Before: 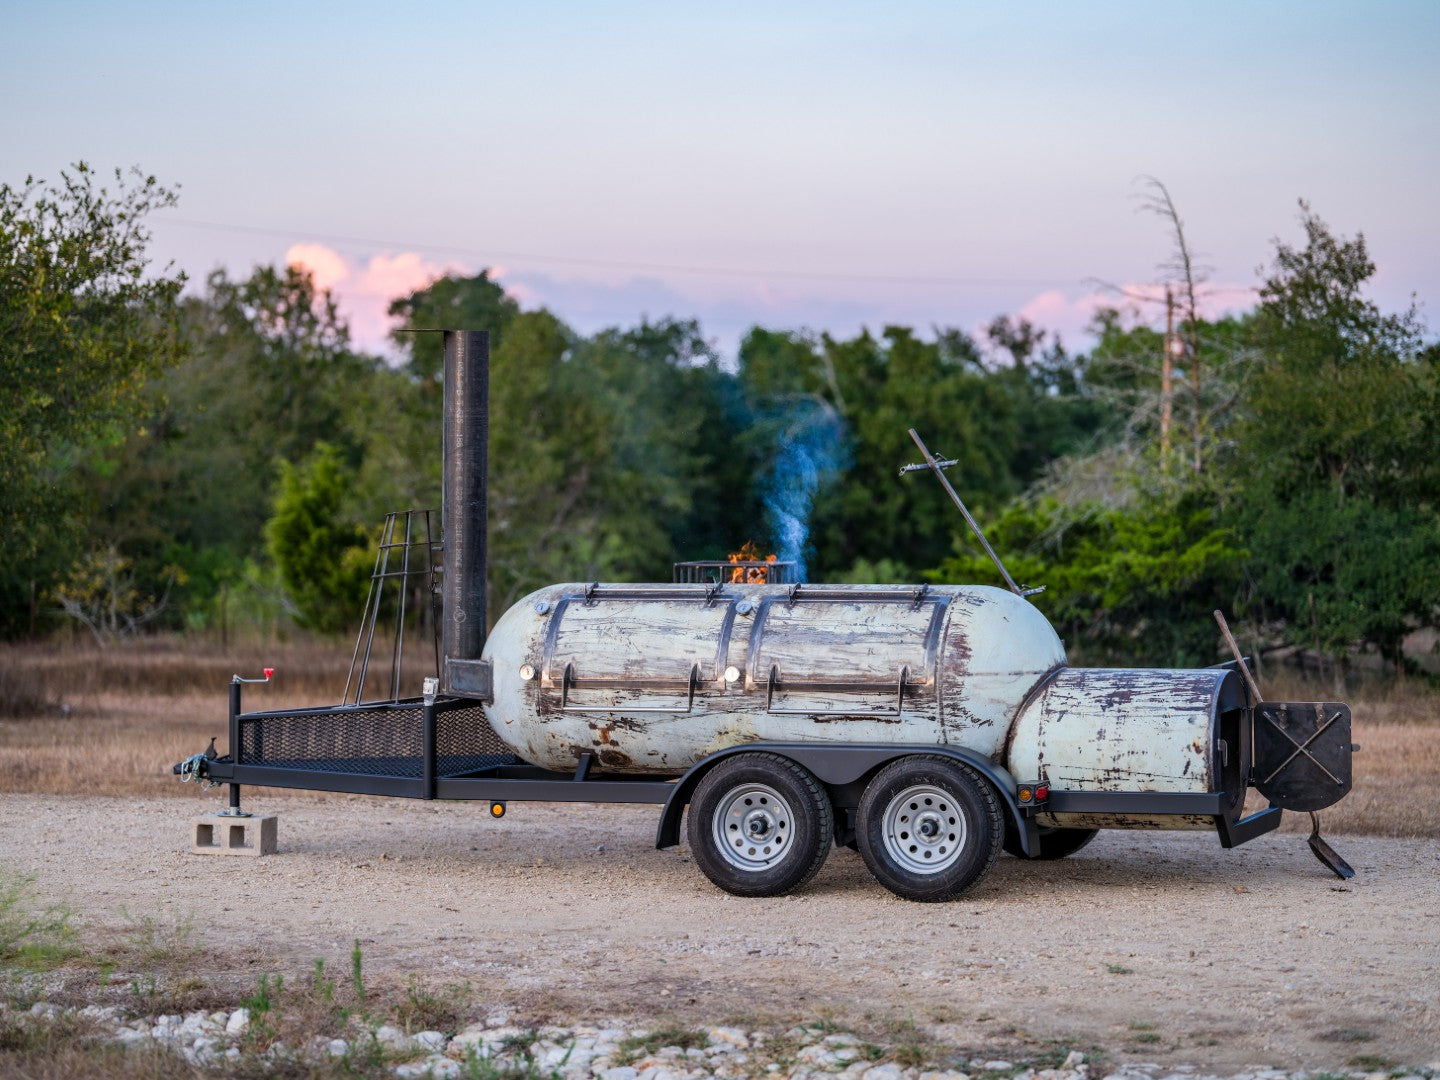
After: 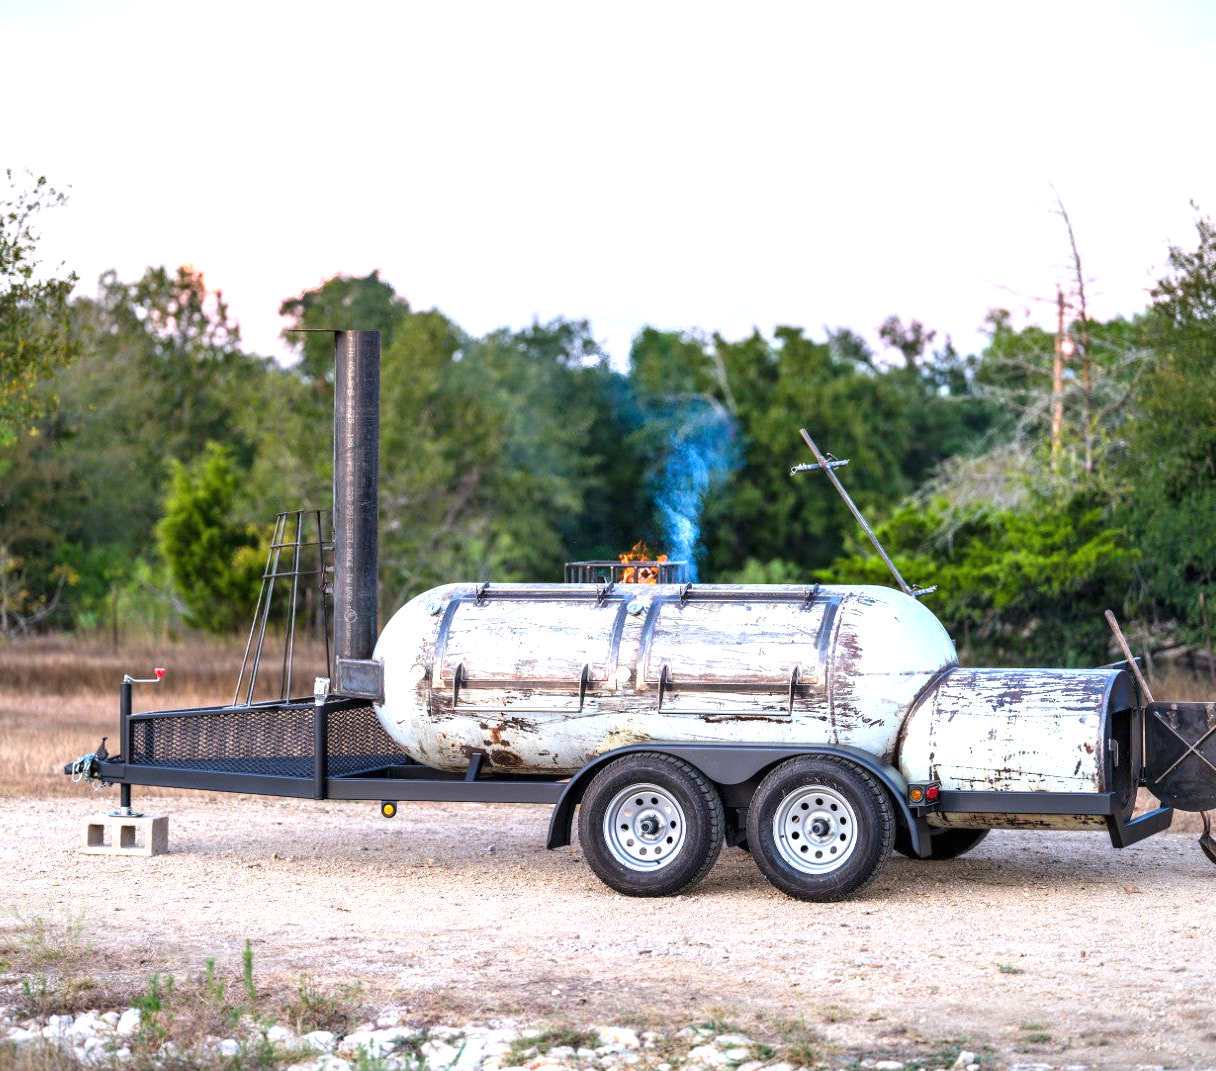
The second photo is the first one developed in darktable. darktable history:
crop: left 7.598%, right 7.873%
exposure: black level correction 0, exposure 1.125 EV, compensate exposure bias true, compensate highlight preservation false
tone equalizer: on, module defaults
